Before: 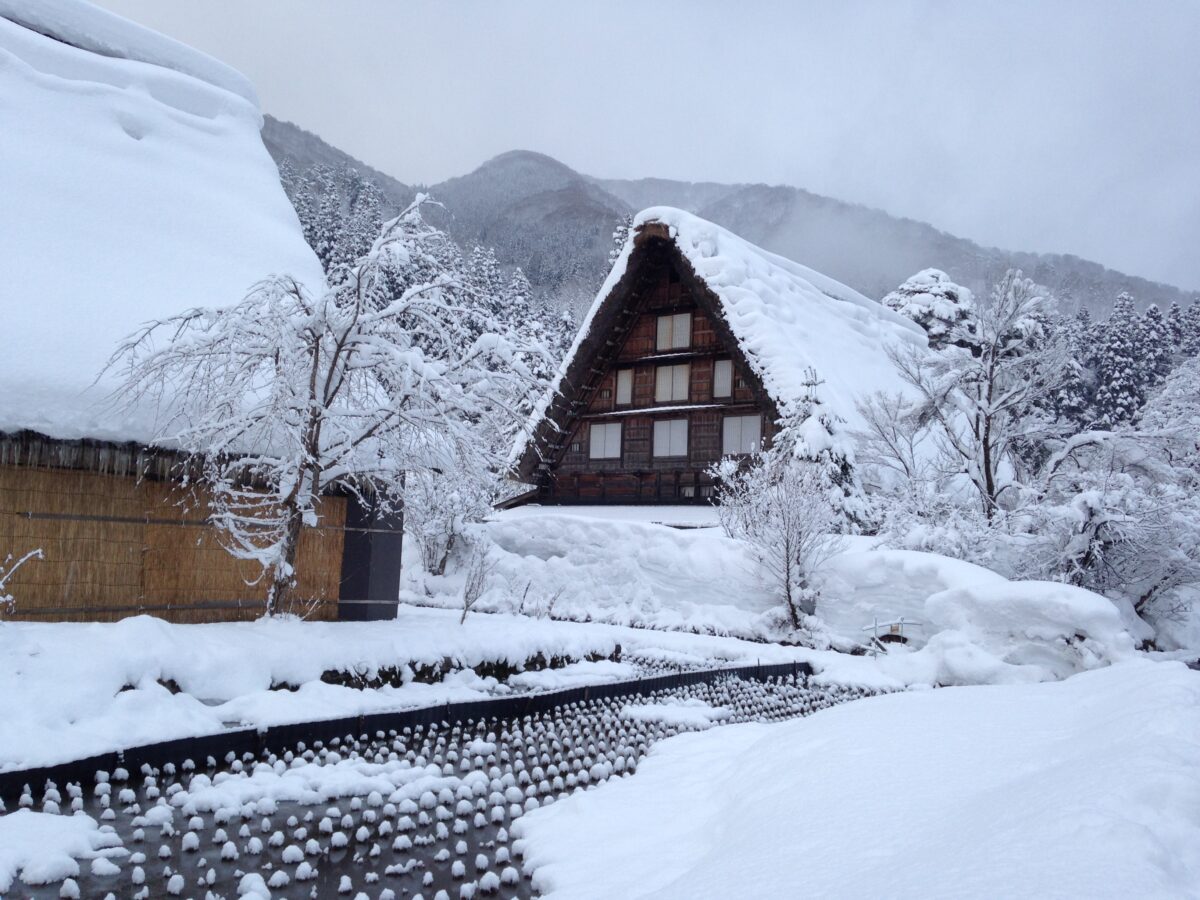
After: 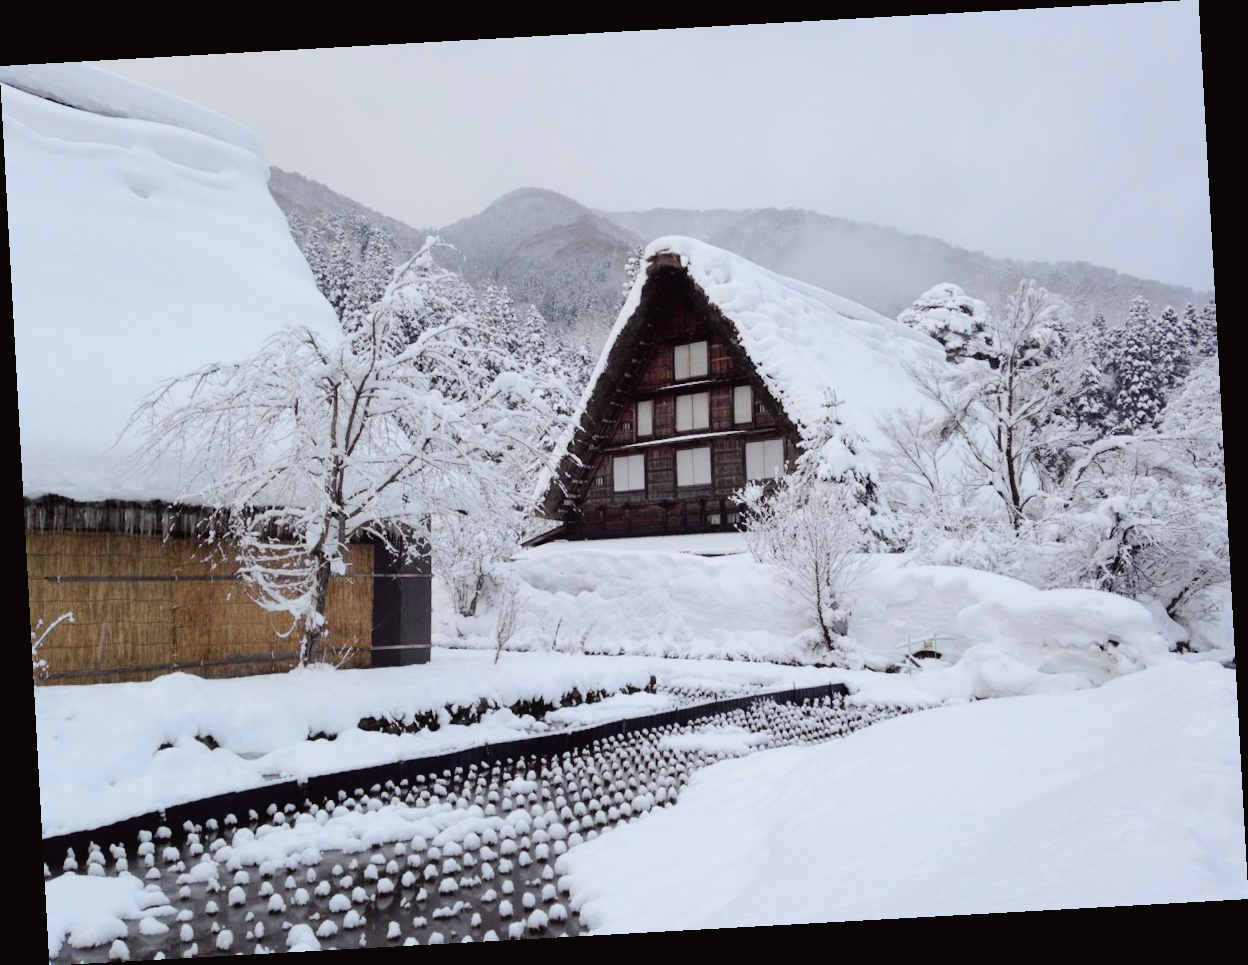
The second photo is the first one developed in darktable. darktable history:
tone curve: curves: ch0 [(0, 0.019) (0.066, 0.043) (0.189, 0.182) (0.359, 0.417) (0.485, 0.576) (0.656, 0.734) (0.851, 0.861) (0.997, 0.959)]; ch1 [(0, 0) (0.179, 0.123) (0.381, 0.36) (0.425, 0.41) (0.474, 0.472) (0.499, 0.501) (0.514, 0.517) (0.571, 0.584) (0.649, 0.677) (0.812, 0.856) (1, 1)]; ch2 [(0, 0) (0.246, 0.214) (0.421, 0.427) (0.459, 0.484) (0.5, 0.504) (0.518, 0.523) (0.529, 0.544) (0.56, 0.581) (0.617, 0.631) (0.744, 0.734) (0.867, 0.821) (0.993, 0.889)], color space Lab, independent channels, preserve colors none
rotate and perspective: rotation -3.18°, automatic cropping off
